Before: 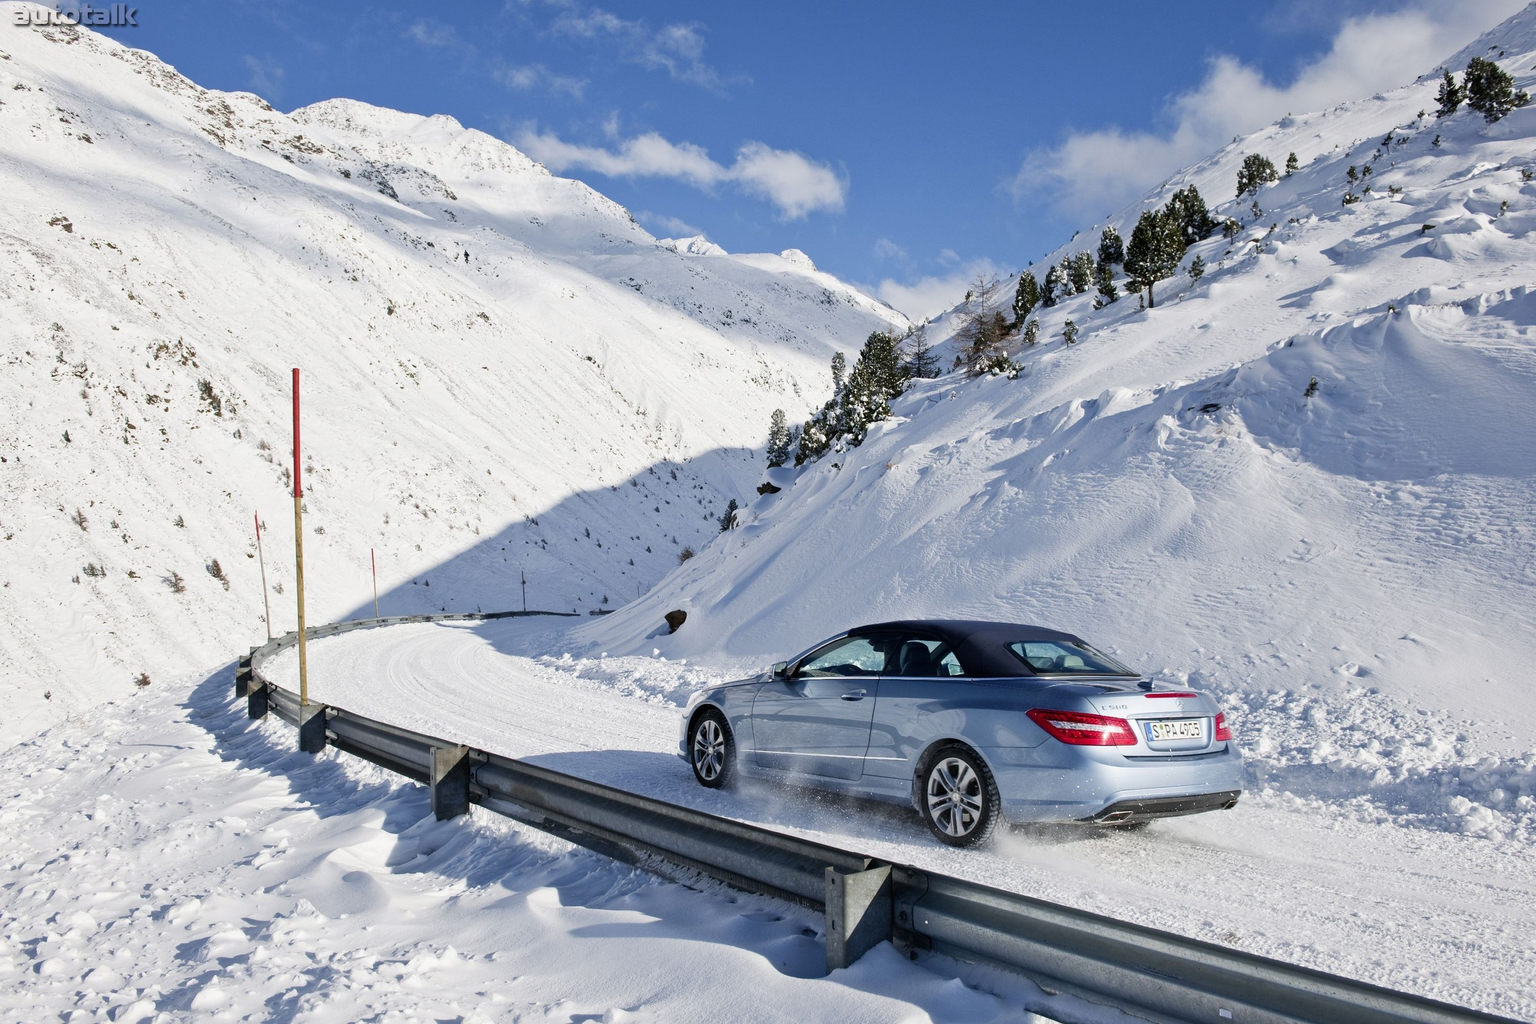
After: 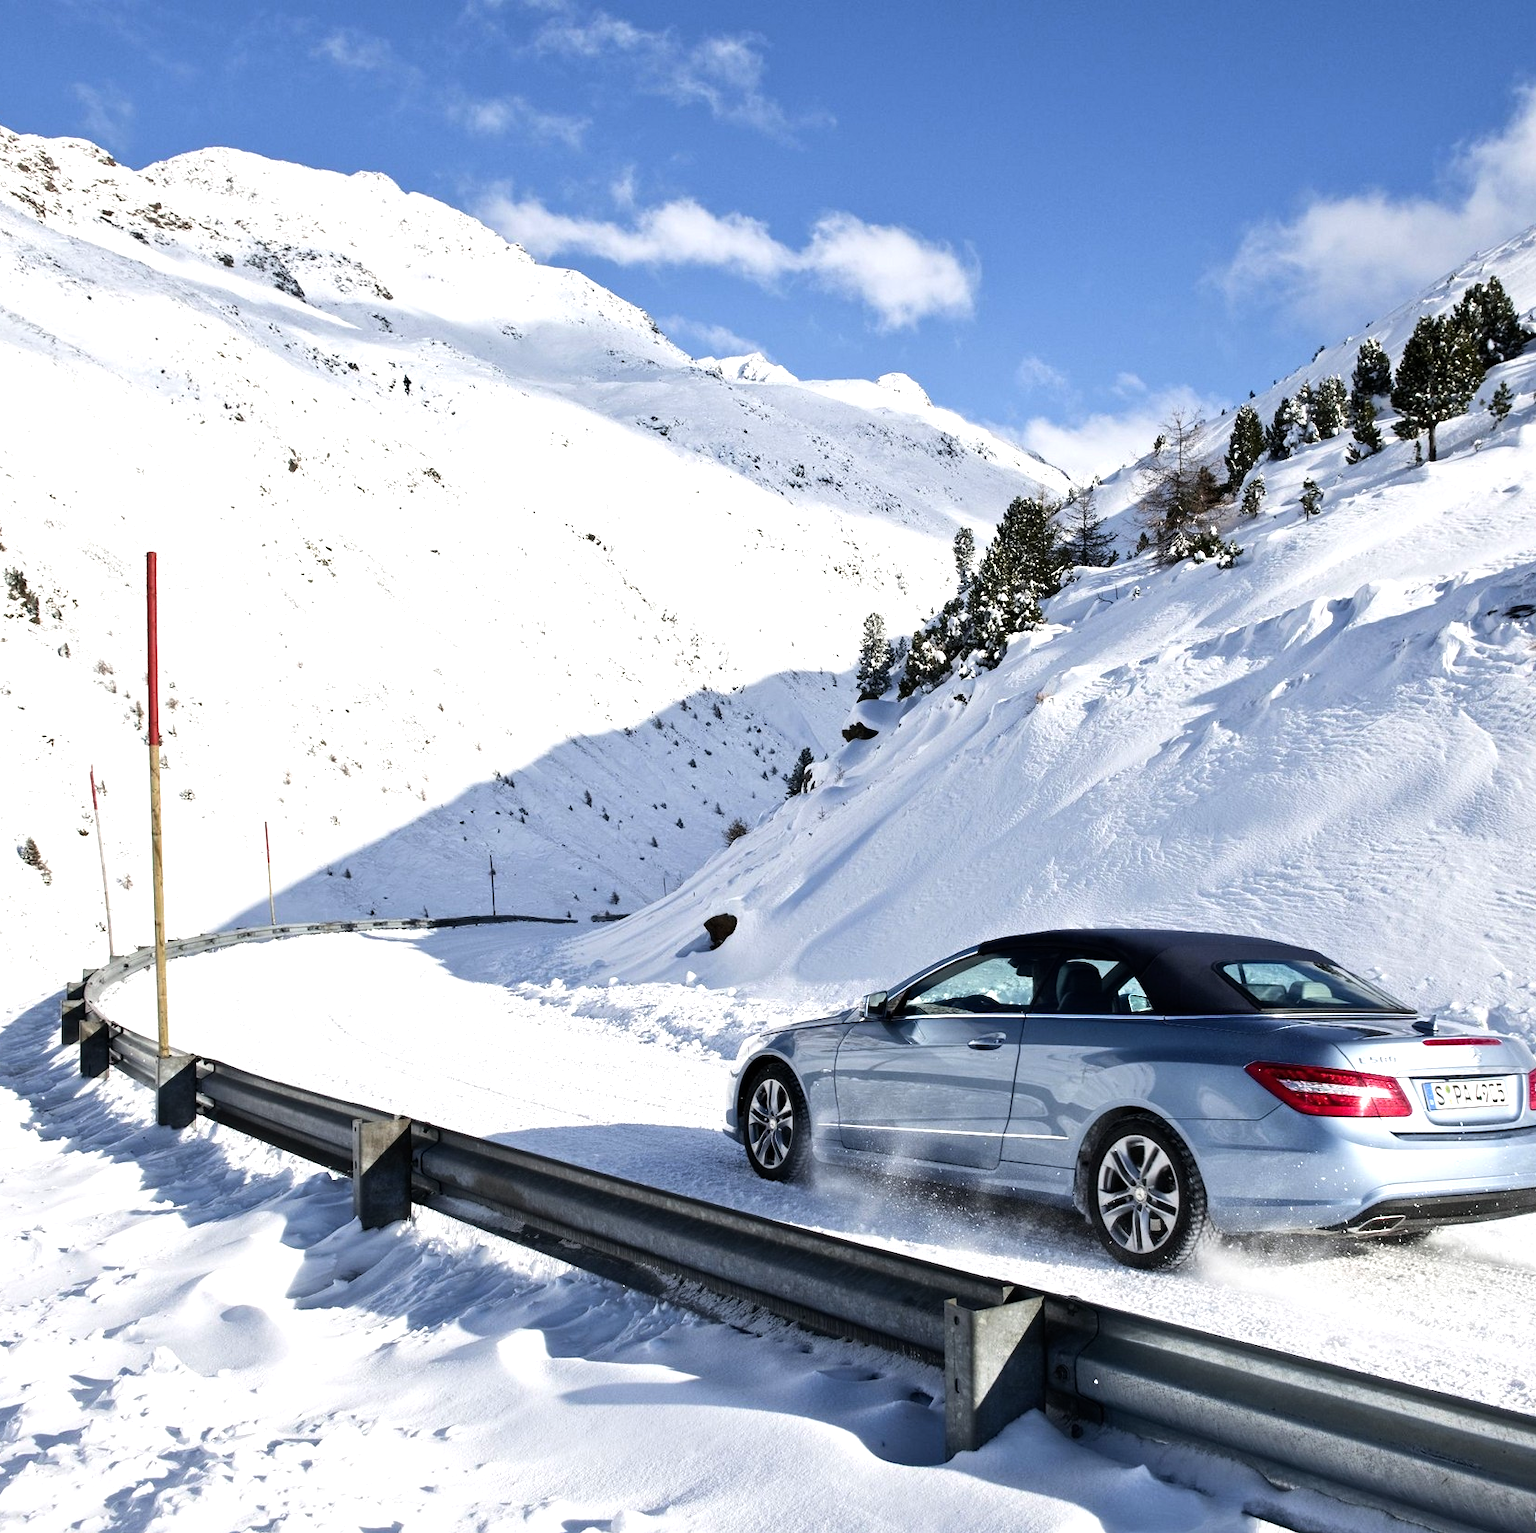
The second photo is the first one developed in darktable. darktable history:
tone equalizer: -8 EV -0.715 EV, -7 EV -0.685 EV, -6 EV -0.562 EV, -5 EV -0.395 EV, -3 EV 0.373 EV, -2 EV 0.6 EV, -1 EV 0.696 EV, +0 EV 0.732 EV, edges refinement/feathering 500, mask exposure compensation -1.57 EV, preserve details no
crop and rotate: left 12.692%, right 20.529%
